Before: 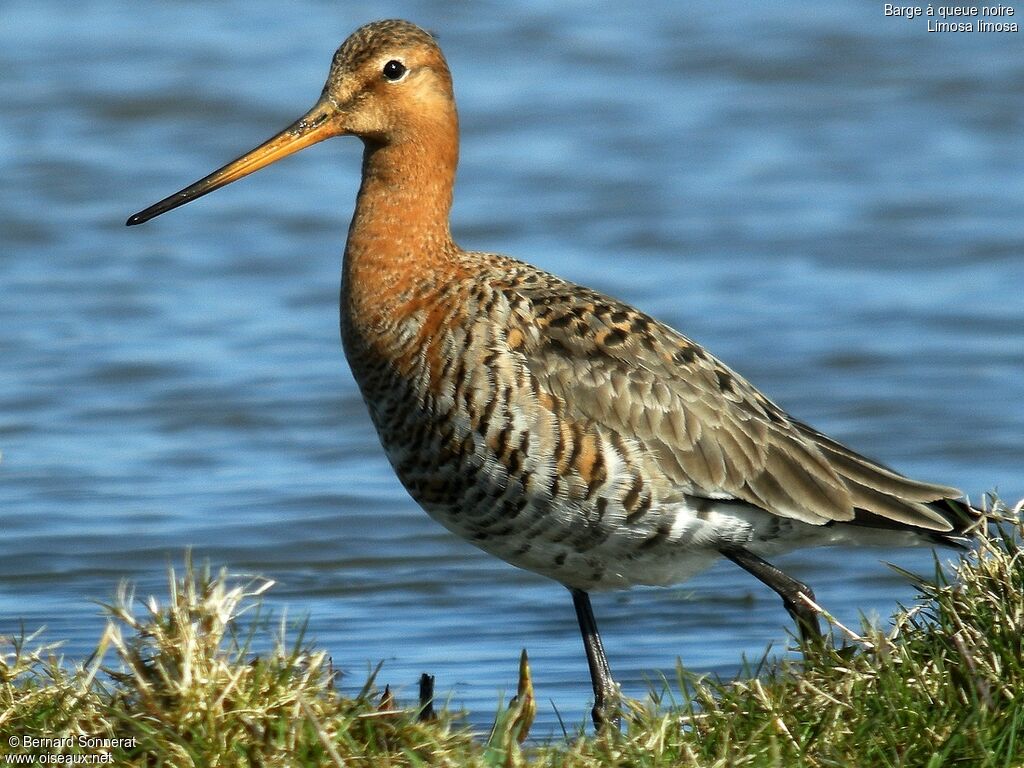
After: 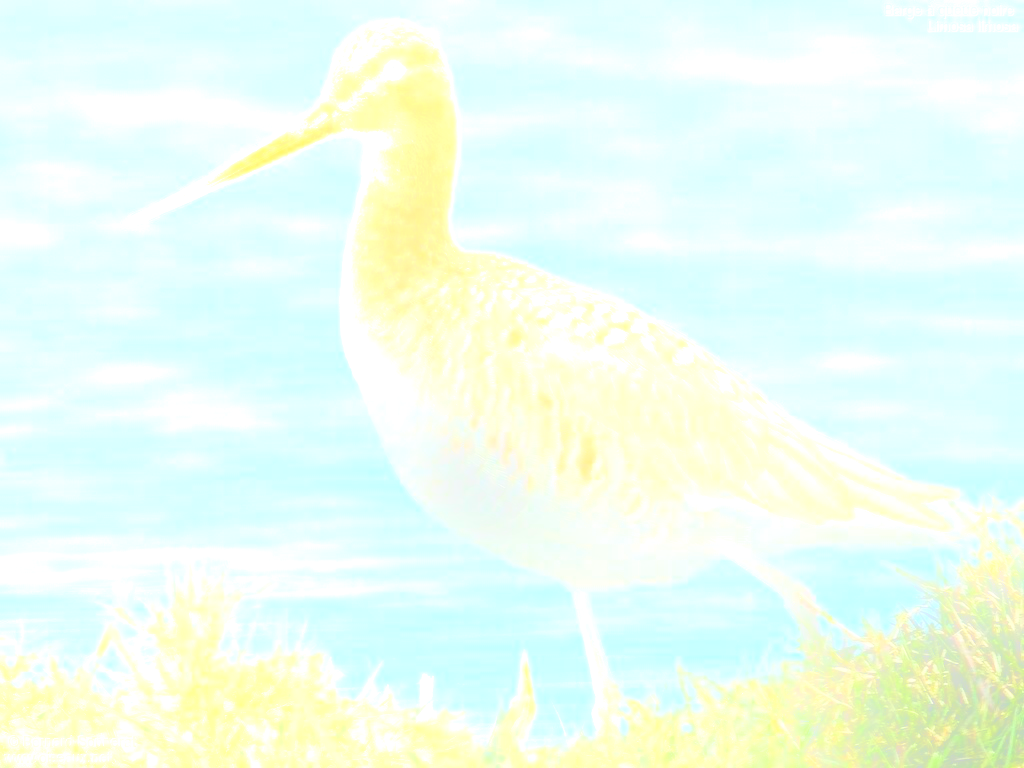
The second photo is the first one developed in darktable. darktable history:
rotate and perspective: crop left 0, crop top 0
rgb curve: curves: ch0 [(0, 0) (0.284, 0.292) (0.505, 0.644) (1, 1)]; ch1 [(0, 0) (0.284, 0.292) (0.505, 0.644) (1, 1)]; ch2 [(0, 0) (0.284, 0.292) (0.505, 0.644) (1, 1)], compensate middle gray true
color balance: mode lift, gamma, gain (sRGB), lift [1, 1, 1.022, 1.026]
bloom: size 25%, threshold 5%, strength 90%
local contrast: mode bilateral grid, contrast 20, coarseness 50, detail 120%, midtone range 0.2
